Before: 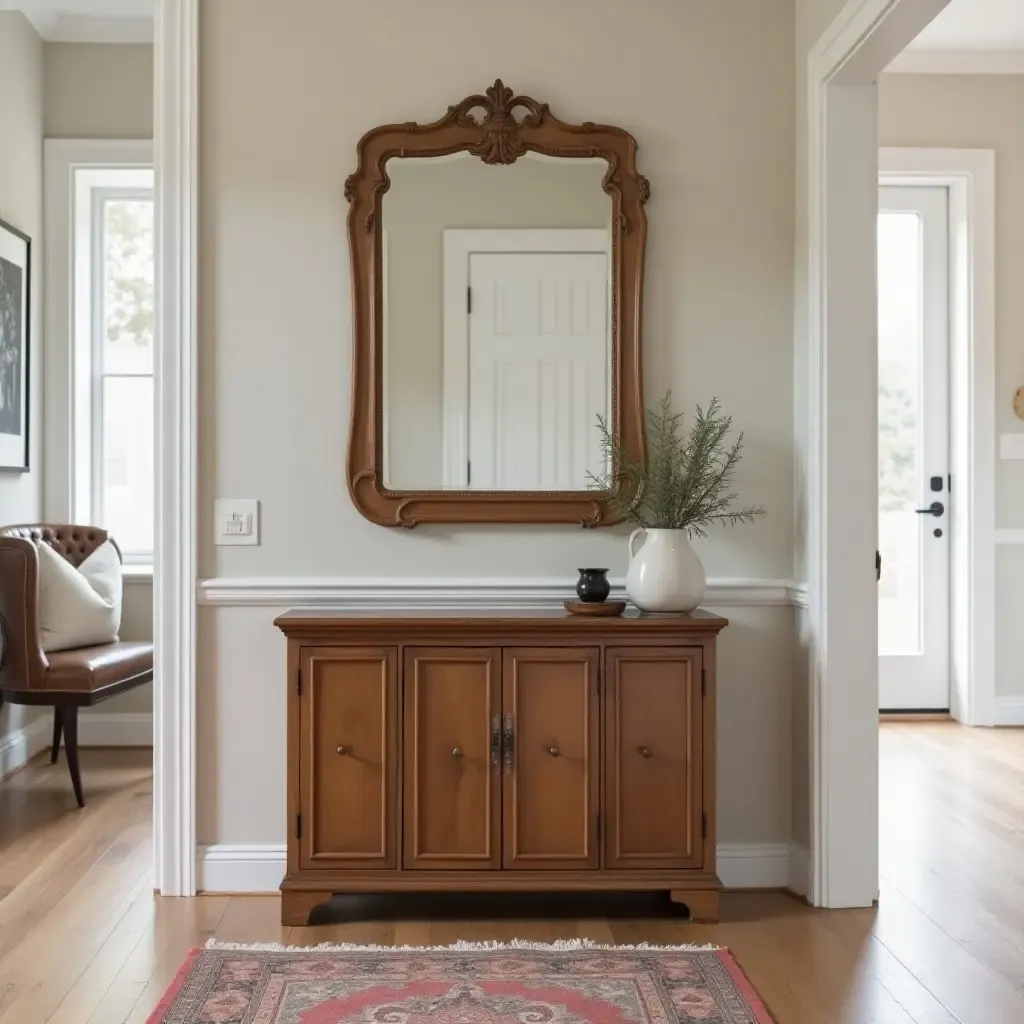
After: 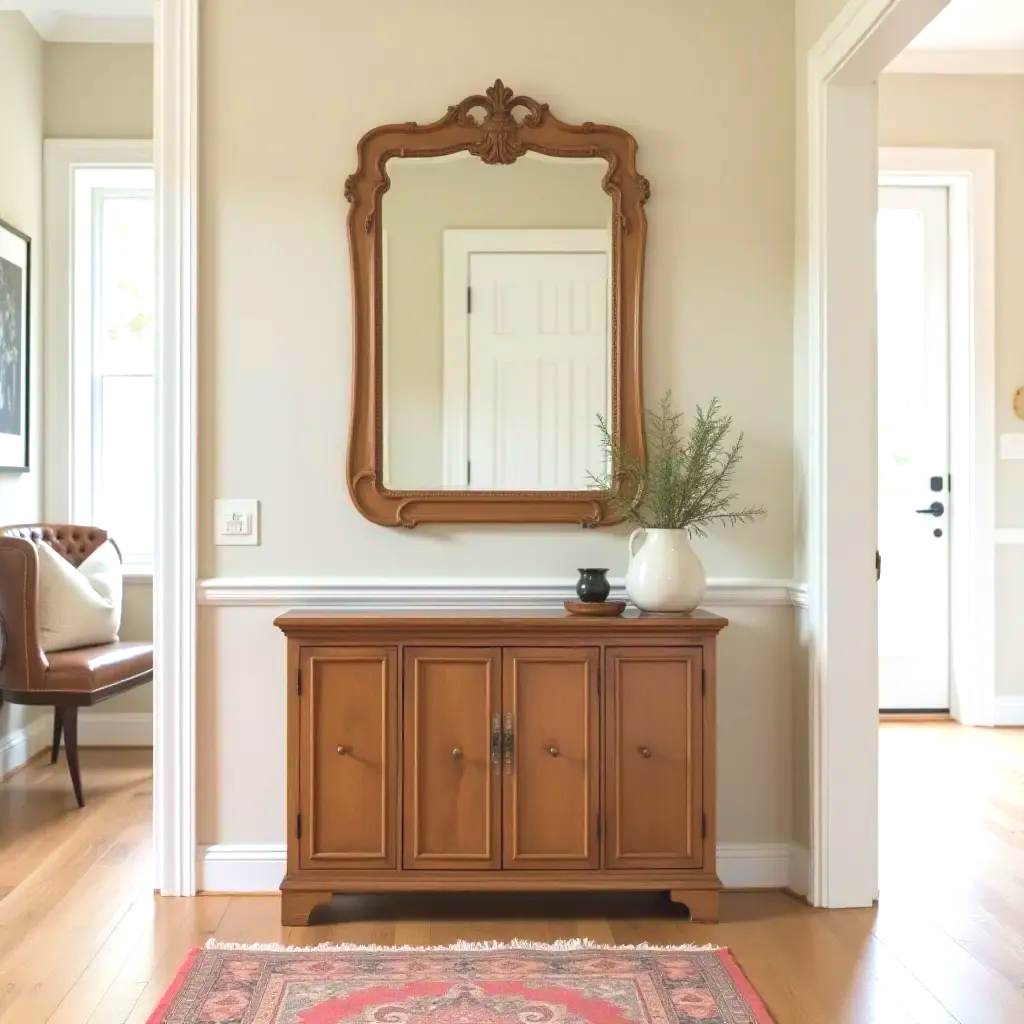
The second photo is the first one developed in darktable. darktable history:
contrast brightness saturation: contrast -0.1, brightness 0.05, saturation 0.08
velvia: strength 30%
exposure: black level correction 0, exposure 0.7 EV, compensate exposure bias true, compensate highlight preservation false
